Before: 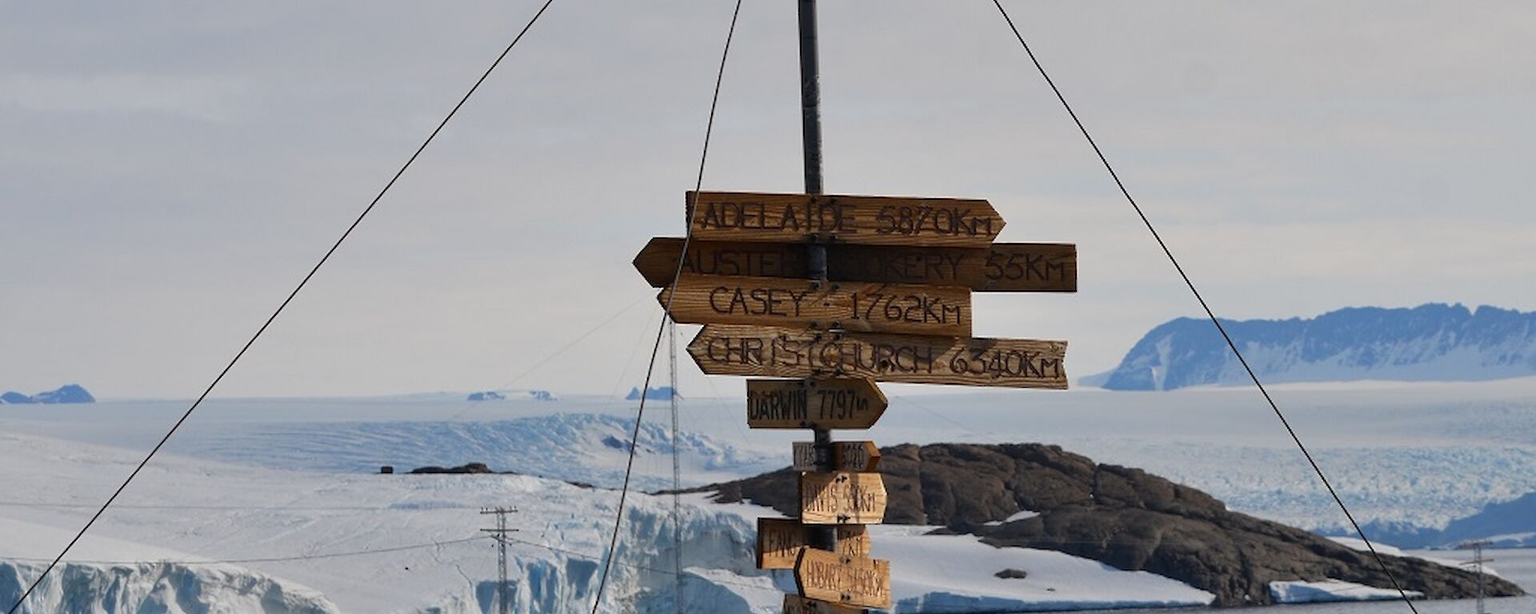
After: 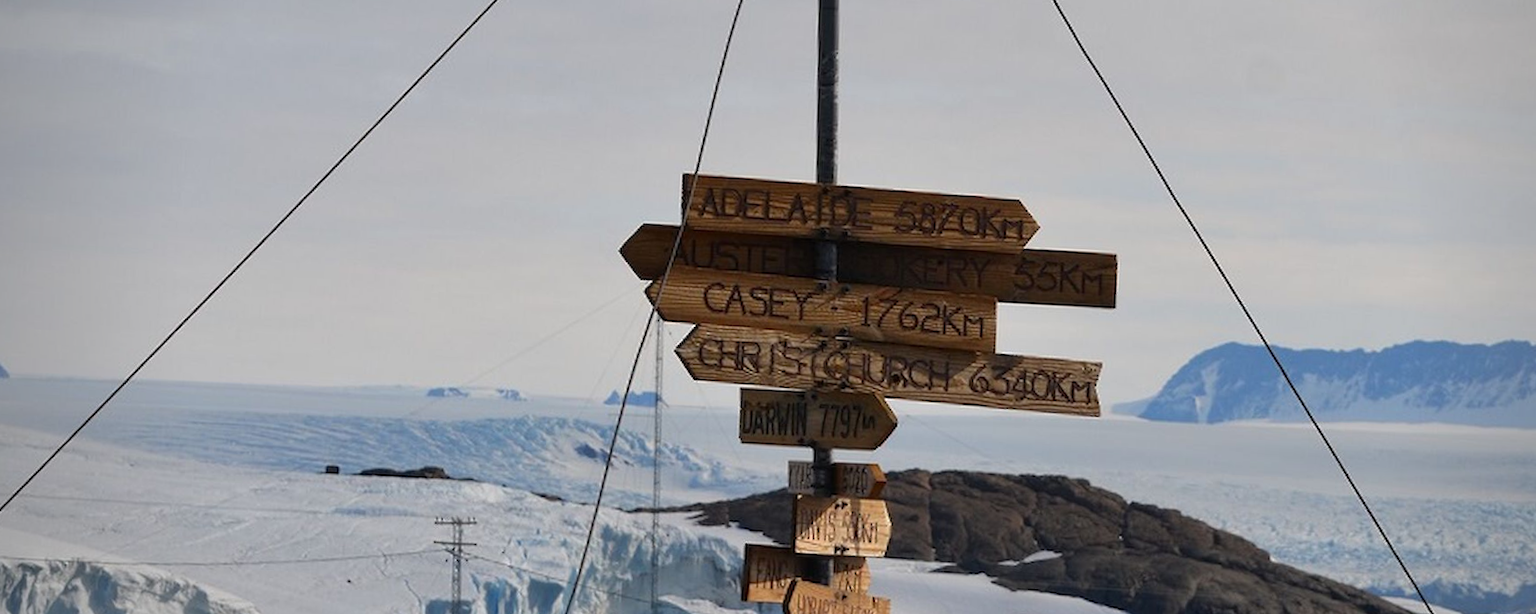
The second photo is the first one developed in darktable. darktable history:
crop and rotate: angle -2.82°
vignetting: fall-off radius 60.78%, brightness -0.575, center (0.036, -0.084)
